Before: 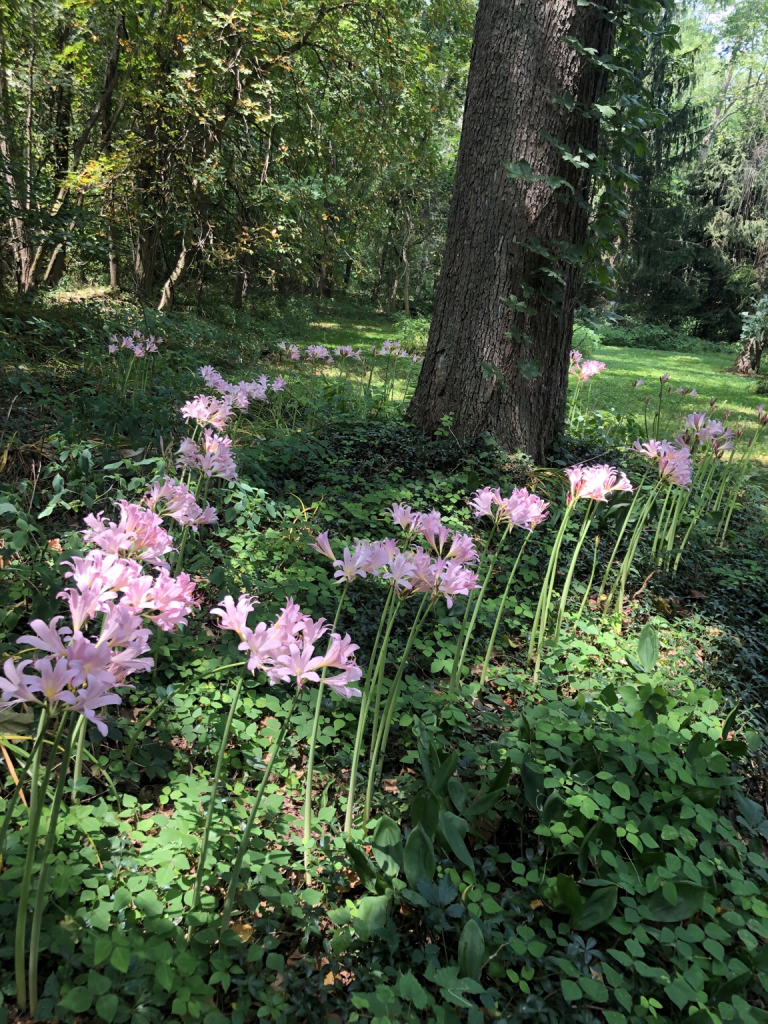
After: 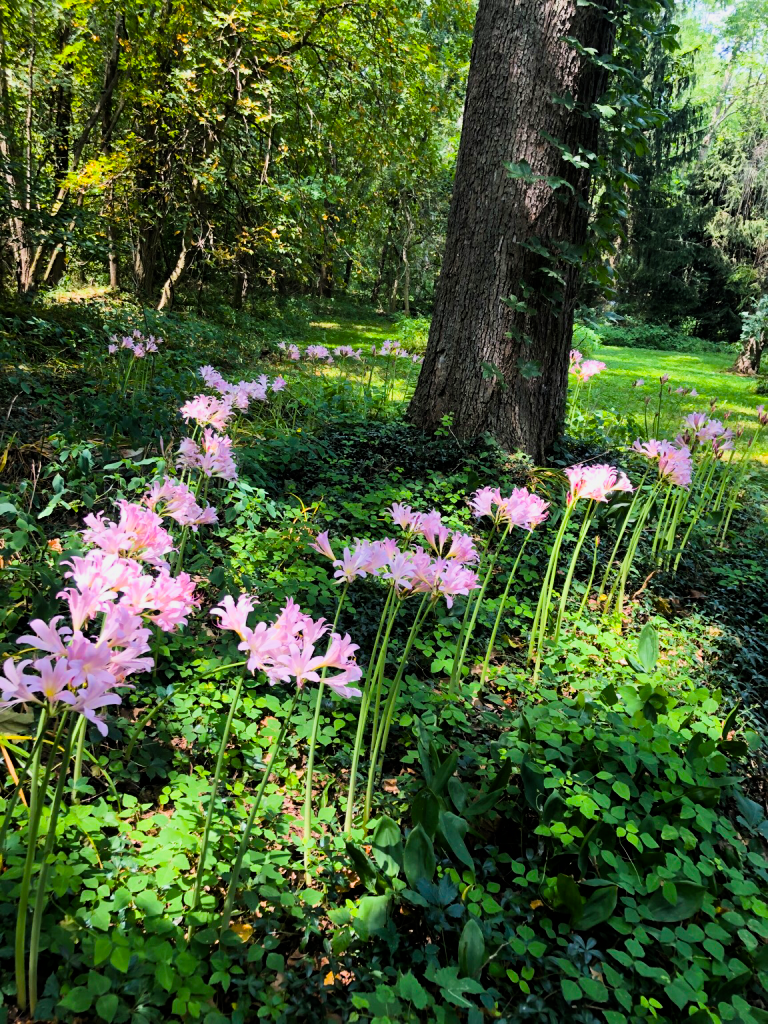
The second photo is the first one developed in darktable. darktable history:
exposure: exposure 0.495 EV, compensate highlight preservation false
color balance rgb: linear chroma grading › global chroma 19.788%, perceptual saturation grading › global saturation 24.92%, global vibrance 20%
filmic rgb: black relative exposure -16 EV, white relative exposure 5.32 EV, hardness 5.91, contrast 1.24
